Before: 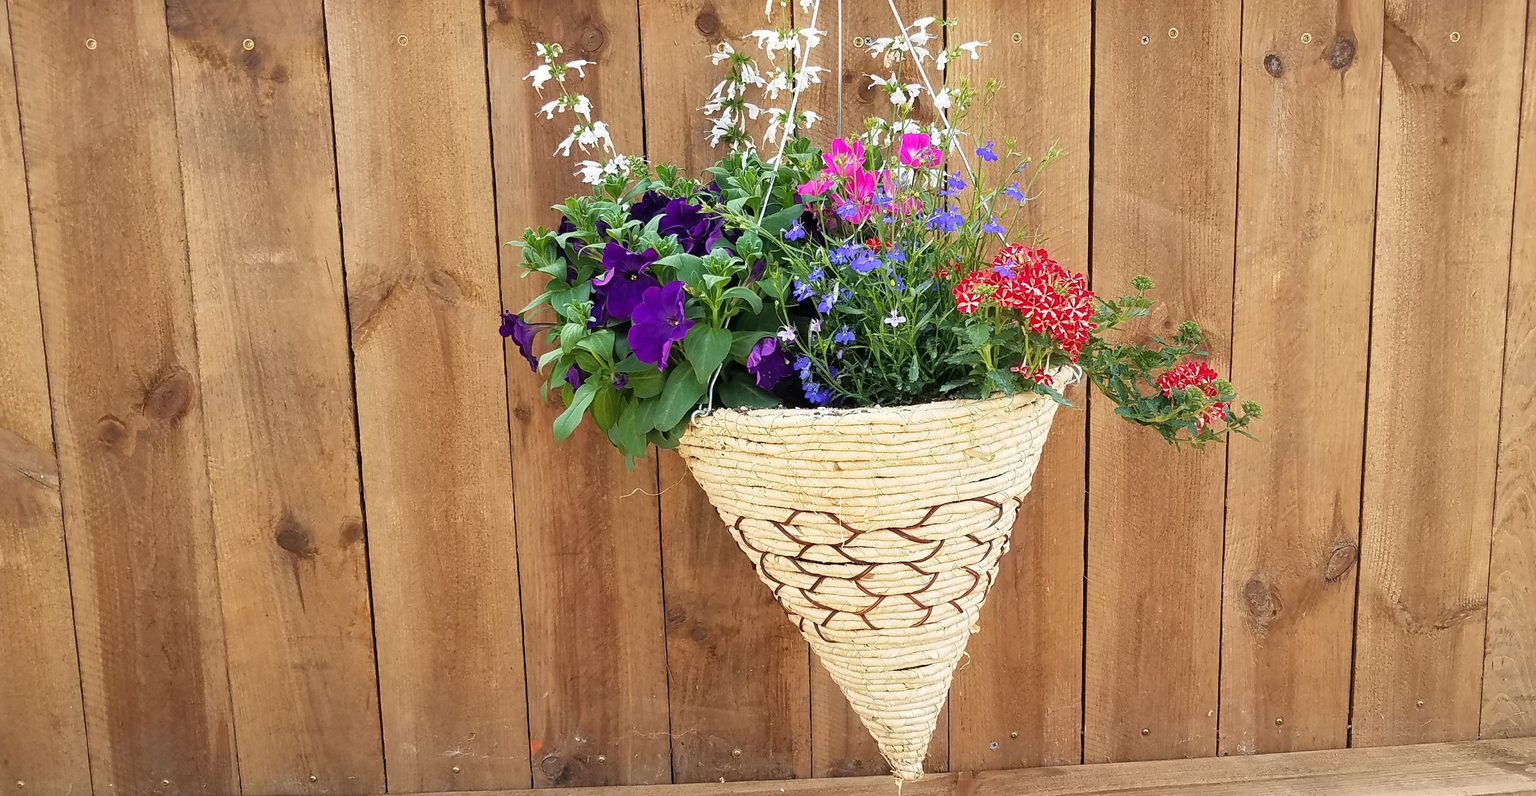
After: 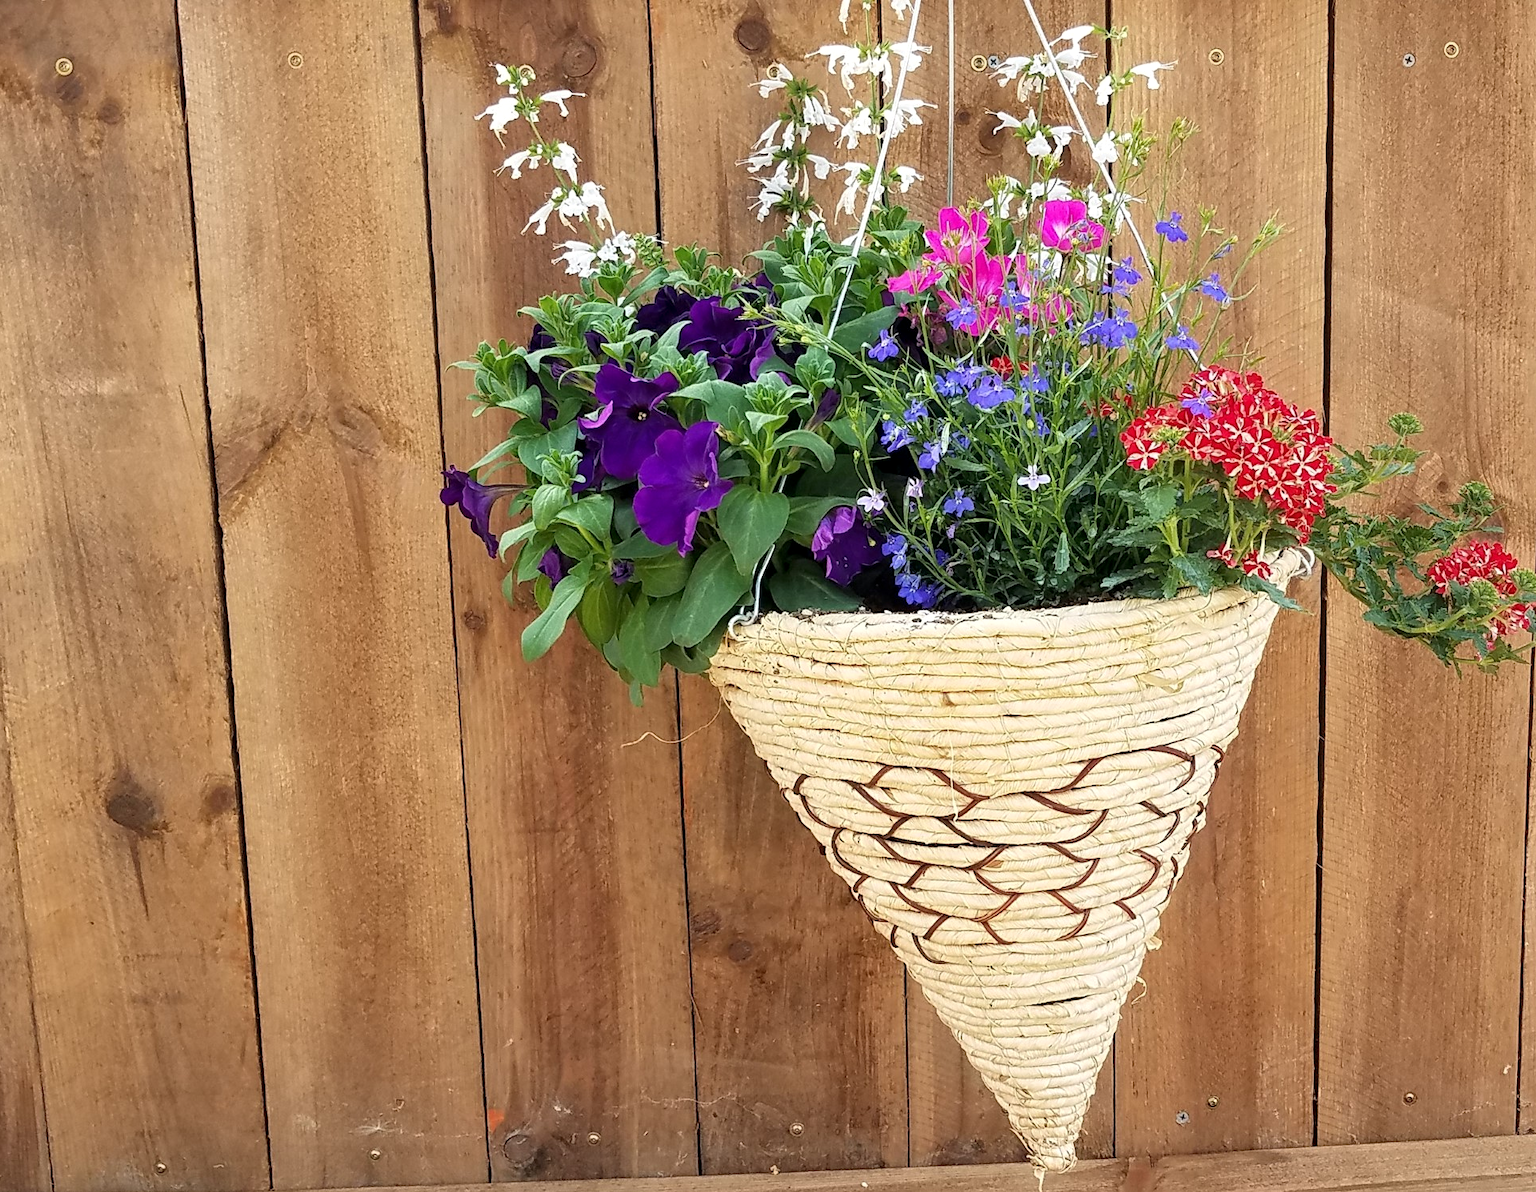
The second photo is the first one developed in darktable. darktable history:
crop and rotate: left 13.426%, right 19.898%
local contrast: highlights 102%, shadows 101%, detail 119%, midtone range 0.2
